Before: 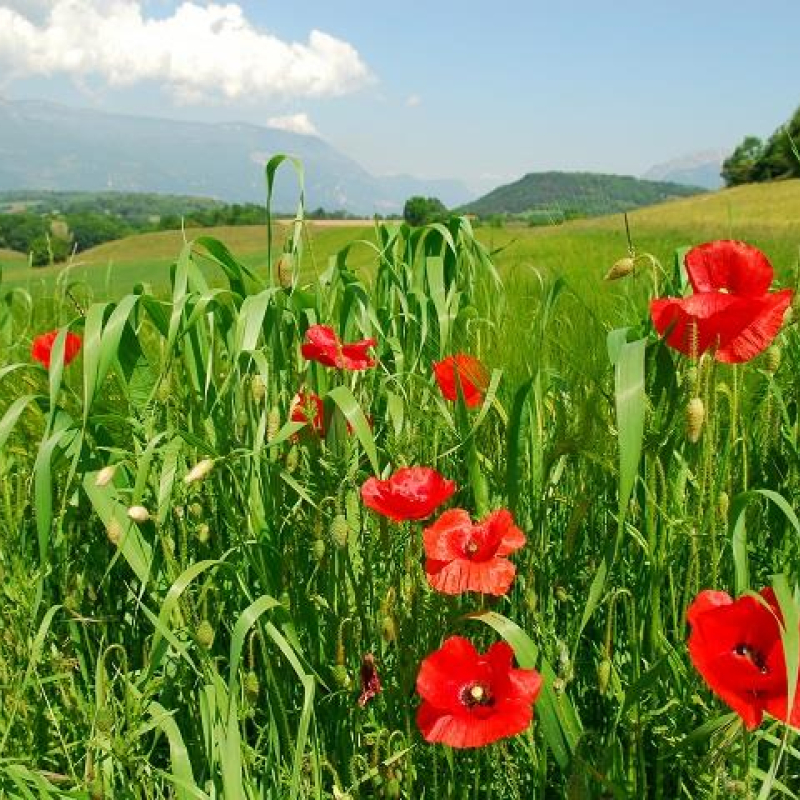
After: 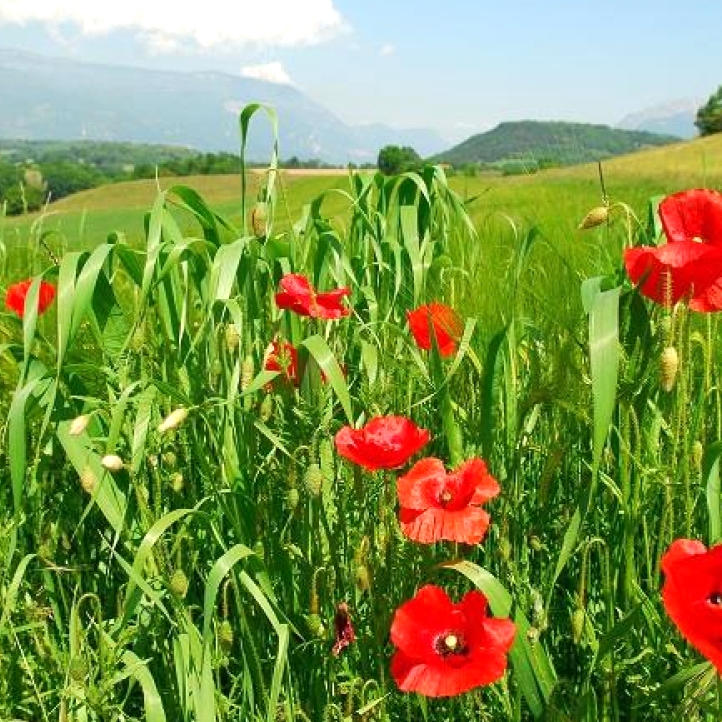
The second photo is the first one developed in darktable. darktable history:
exposure: exposure 0.15 EV
crop: left 3.305%, top 6.436%, right 6.389%, bottom 3.258%
